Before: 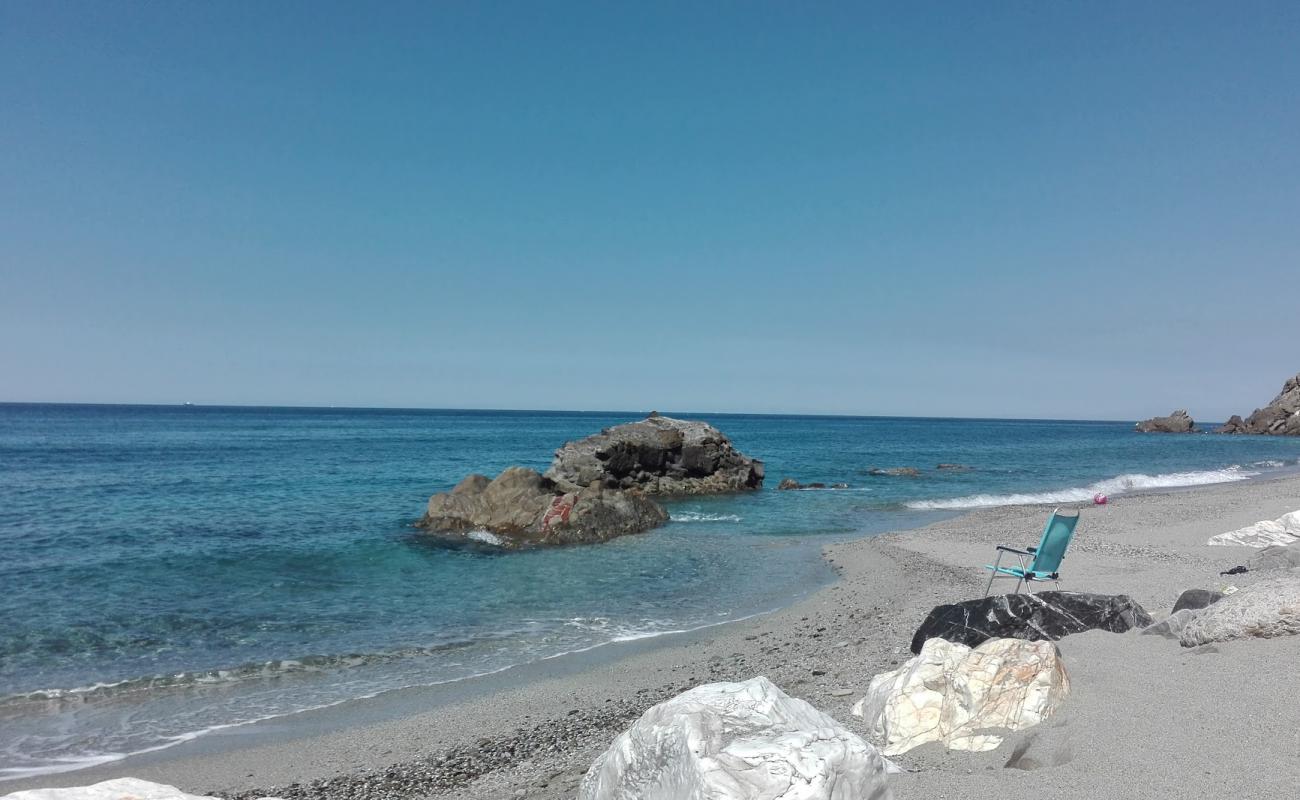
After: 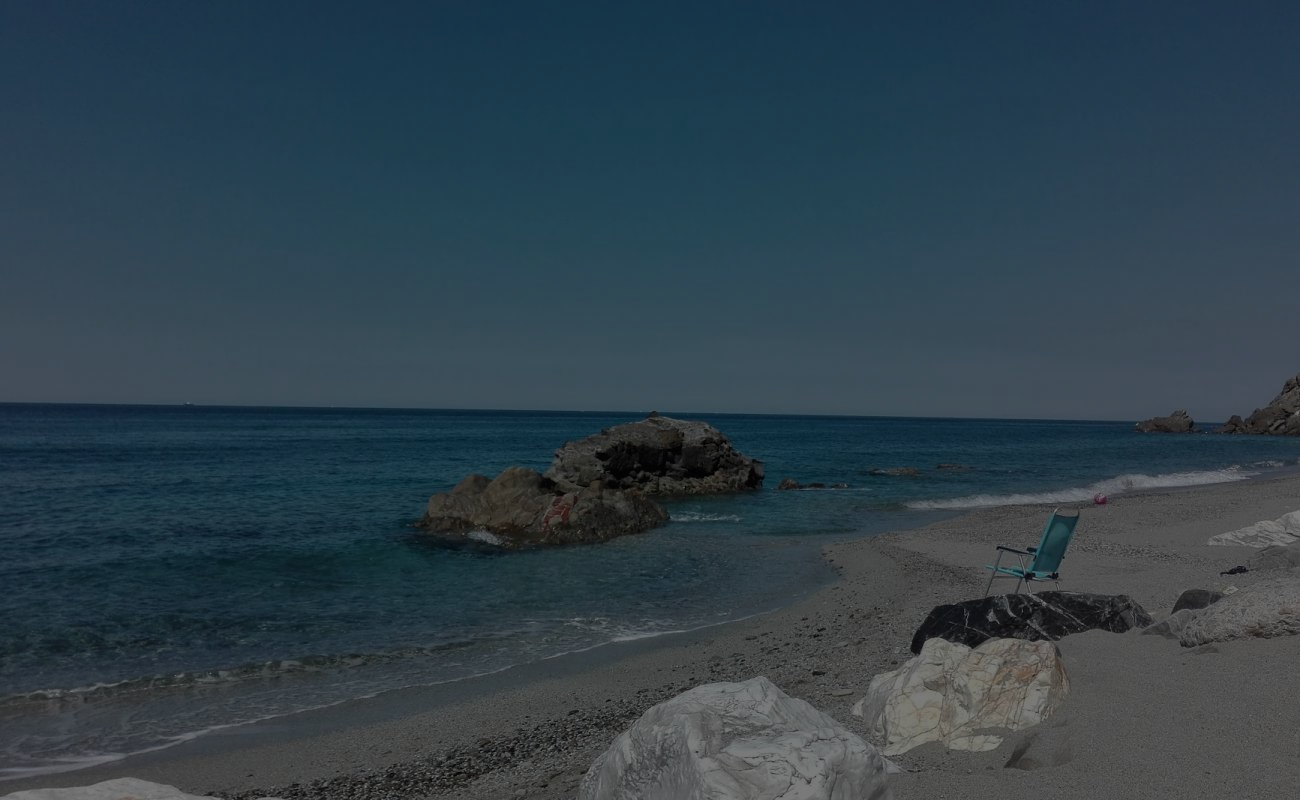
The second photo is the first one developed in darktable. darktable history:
exposure: exposure -2.352 EV, compensate exposure bias true, compensate highlight preservation false
